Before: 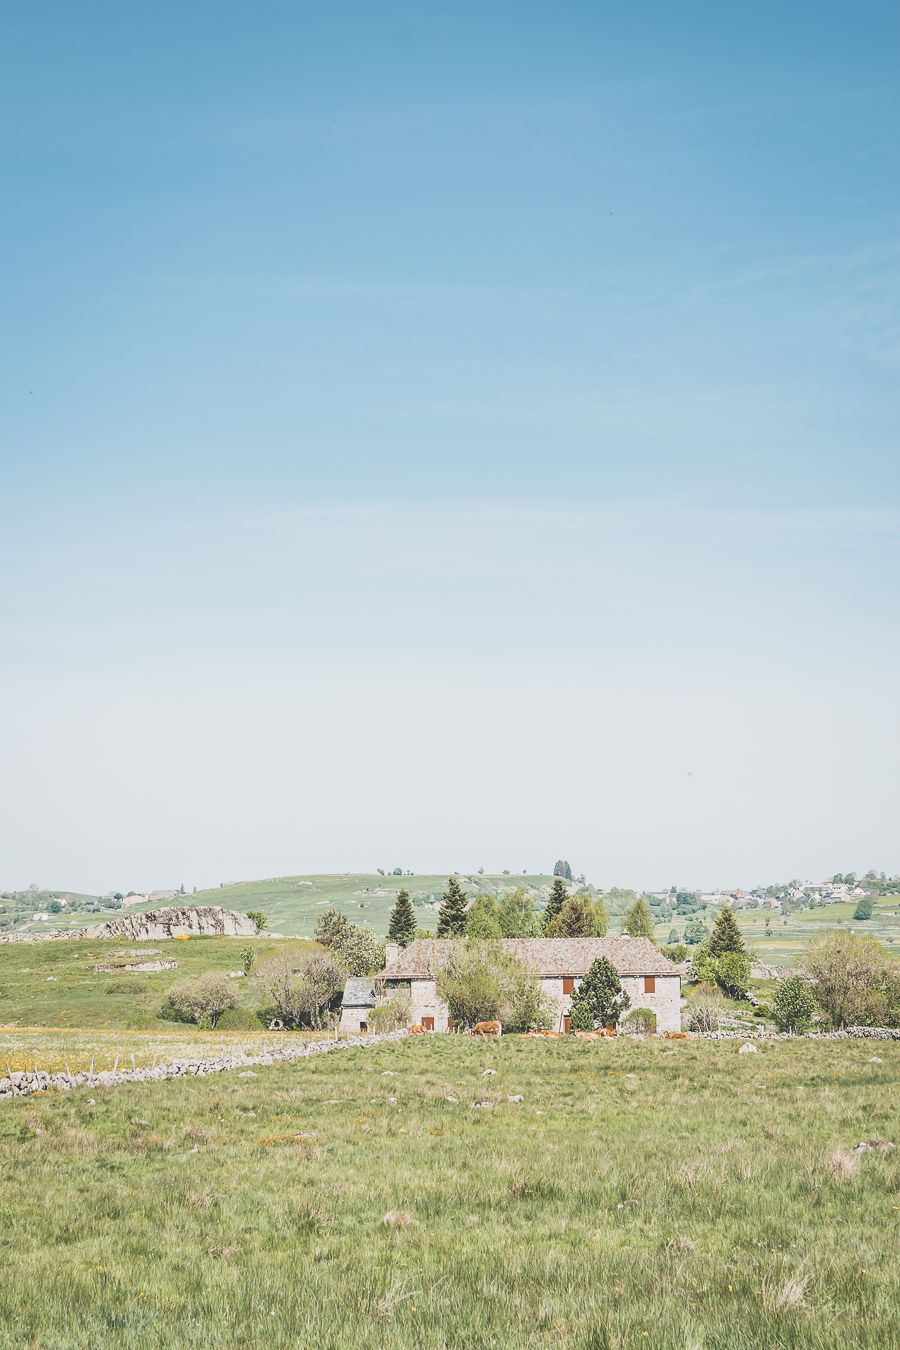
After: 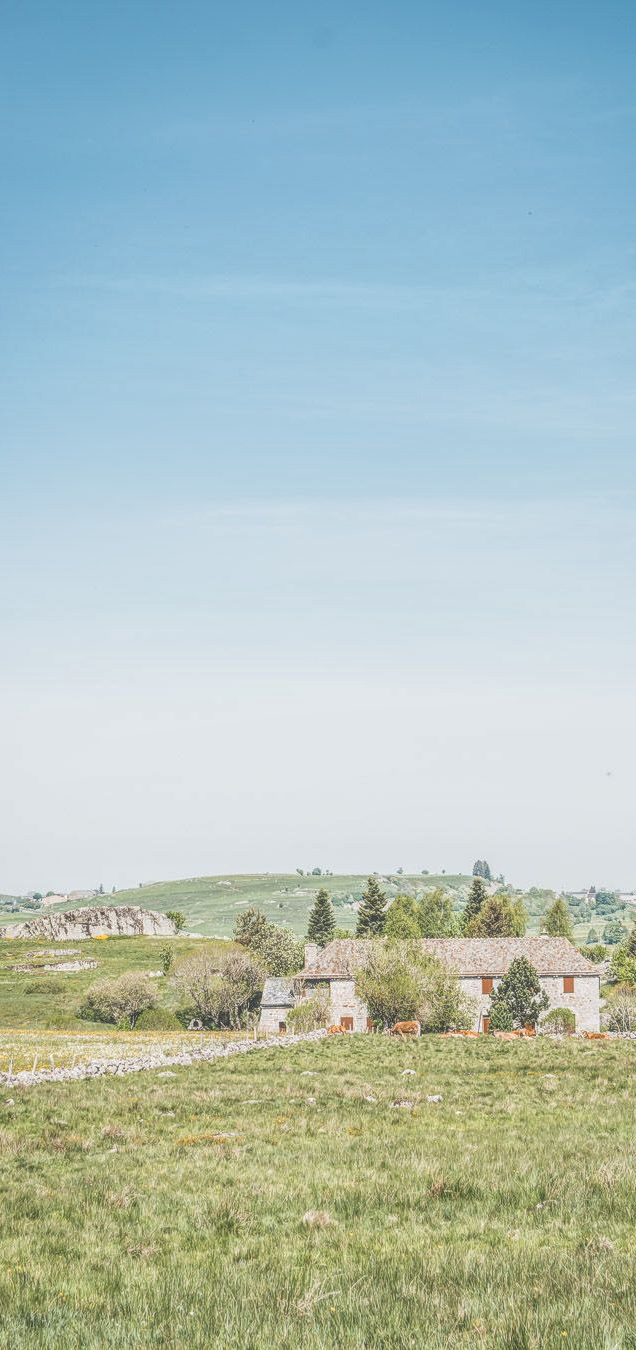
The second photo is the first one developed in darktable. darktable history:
crop and rotate: left 9.068%, right 20.251%
local contrast: highlights 66%, shadows 34%, detail 166%, midtone range 0.2
color correction: highlights a* -0.088, highlights b* 0.098
